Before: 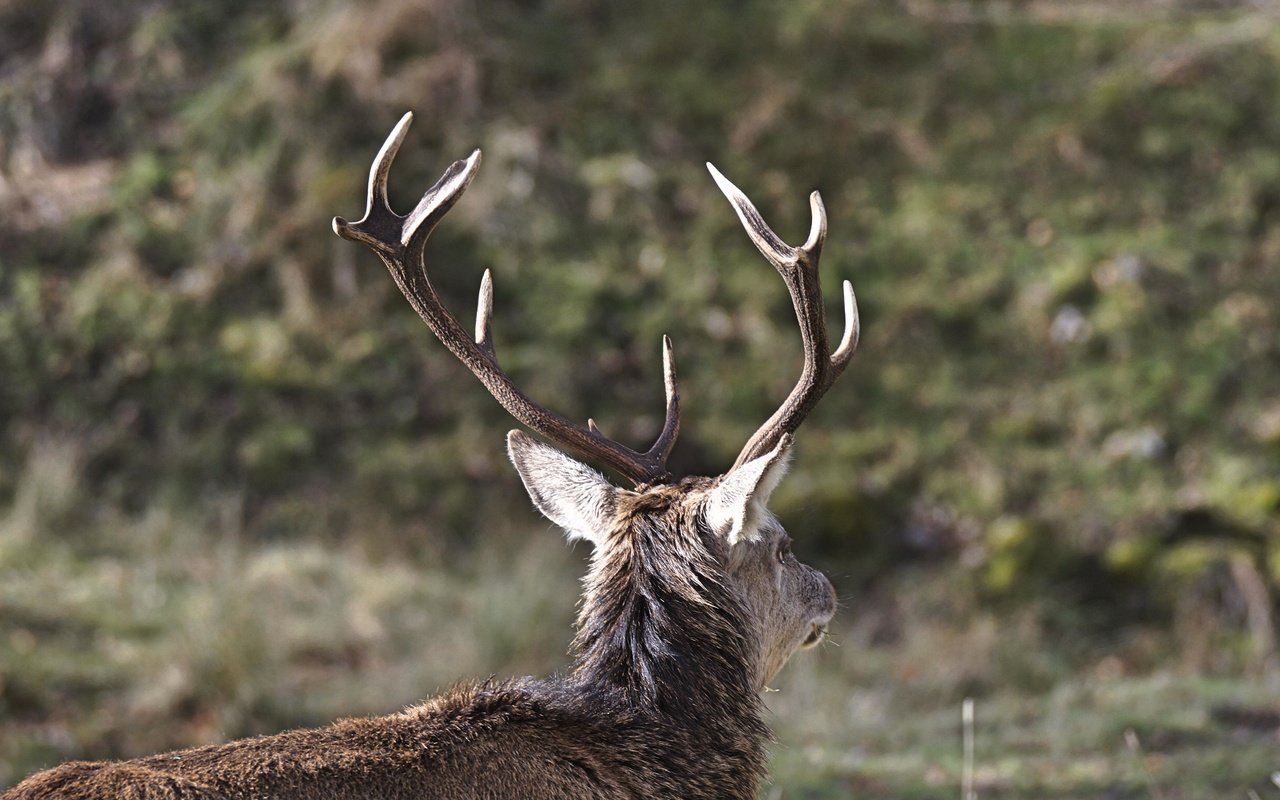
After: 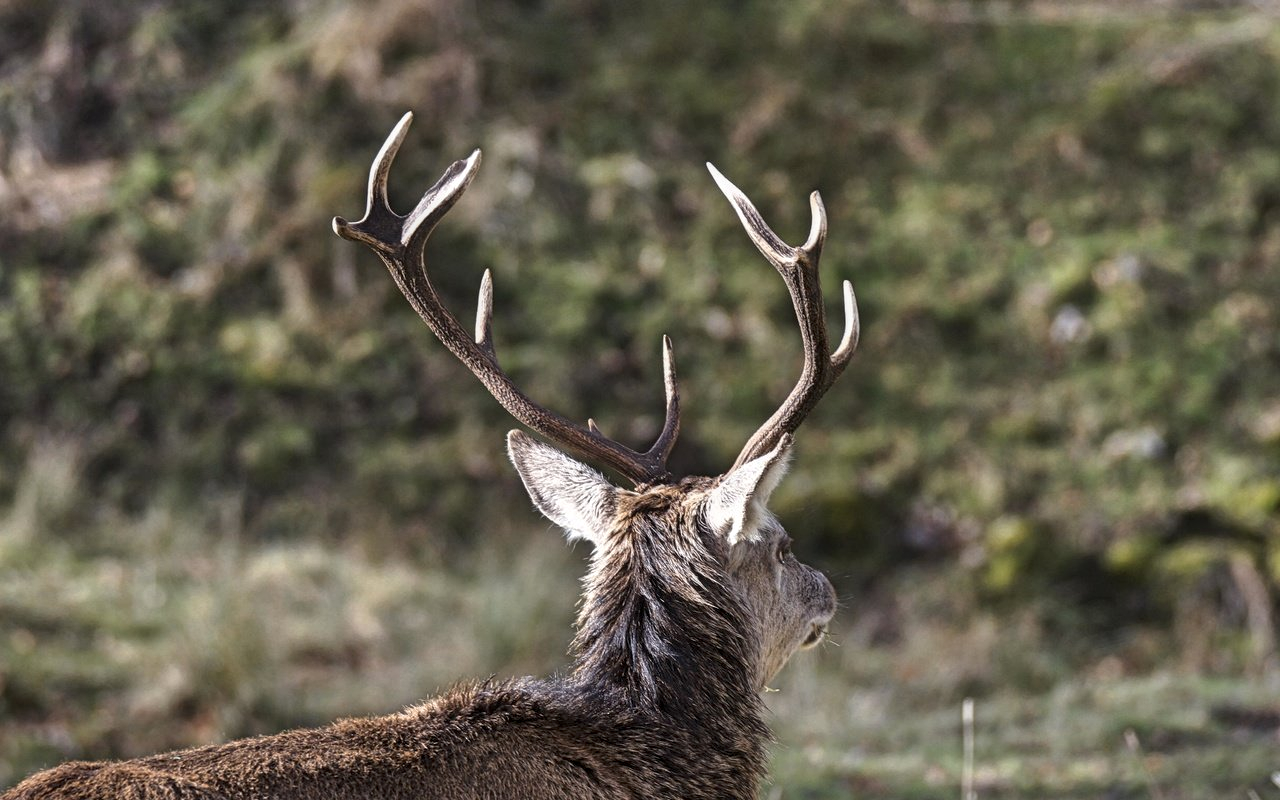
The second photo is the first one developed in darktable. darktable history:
sharpen: radius 2.883, amount 0.868, threshold 47.523
local contrast: on, module defaults
white balance: emerald 1
